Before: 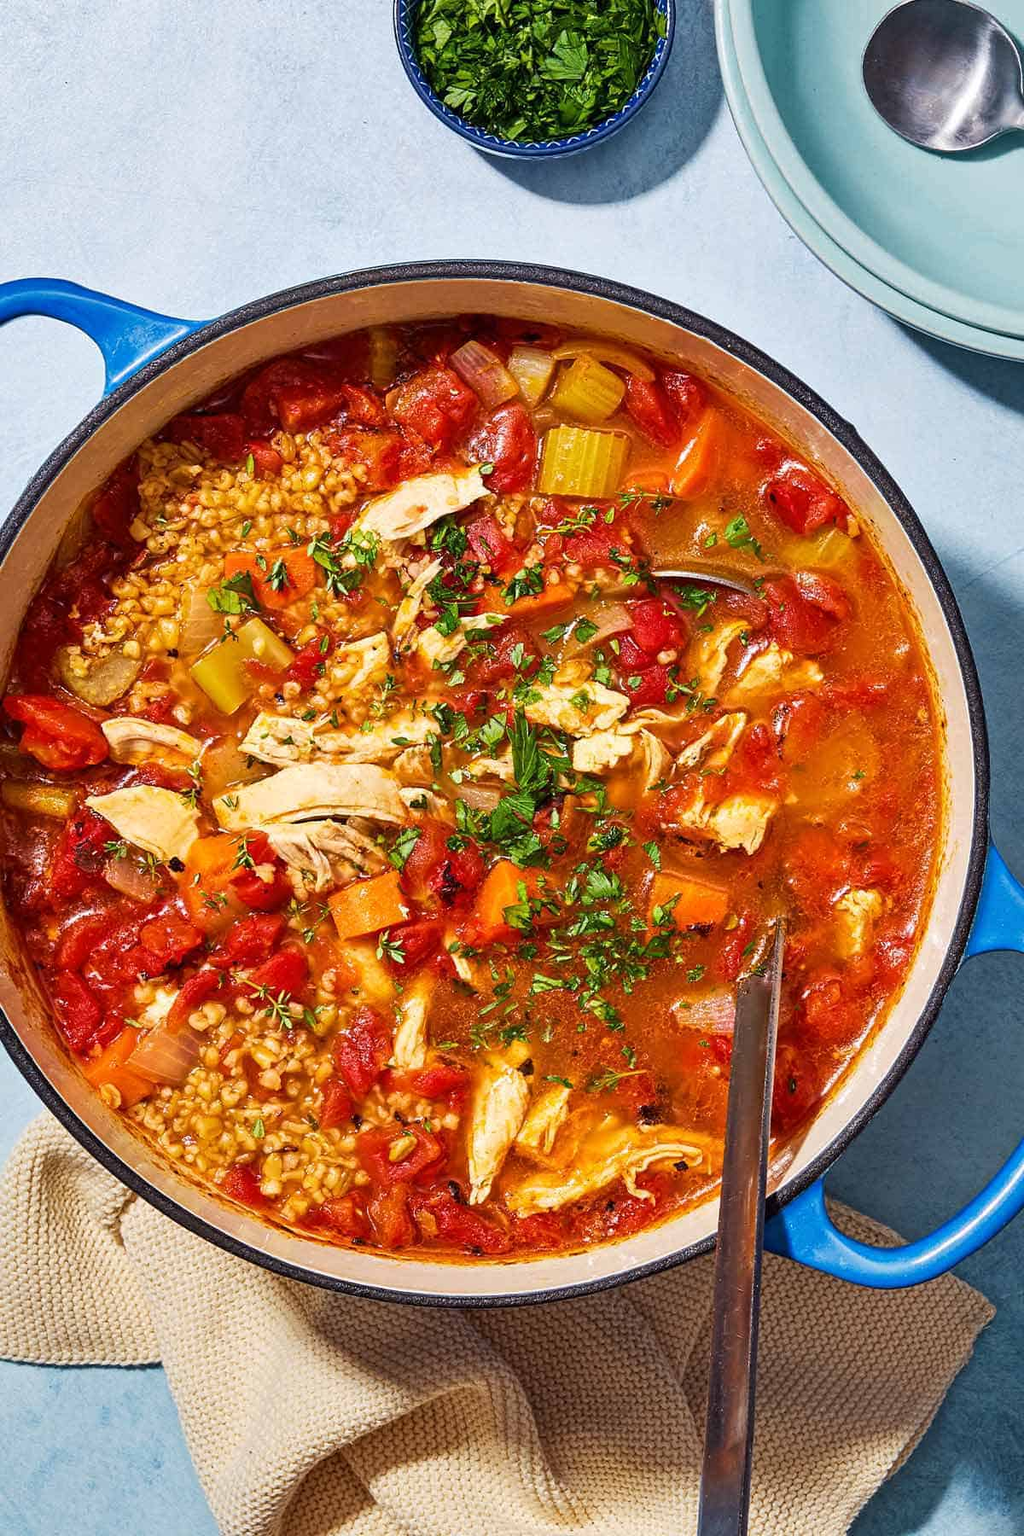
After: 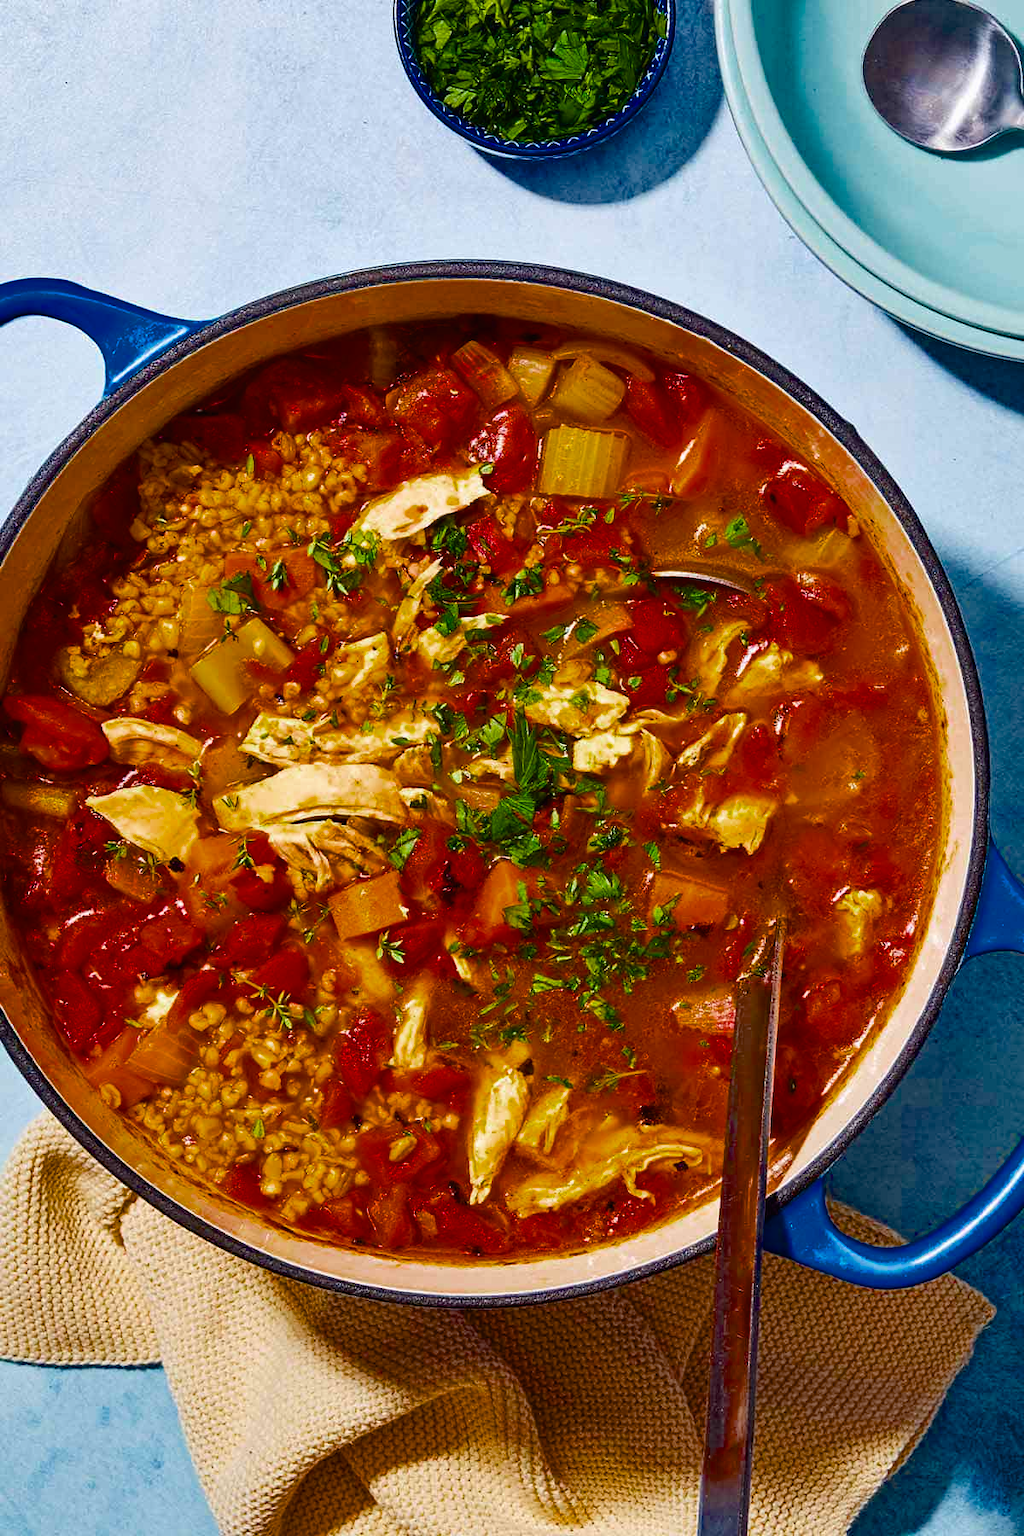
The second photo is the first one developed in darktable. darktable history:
color balance rgb: perceptual saturation grading › global saturation 36.464%, perceptual saturation grading › shadows 34.966%, global vibrance 1.369%, saturation formula JzAzBz (2021)
contrast brightness saturation: contrast -0.016, brightness -0.014, saturation 0.042
